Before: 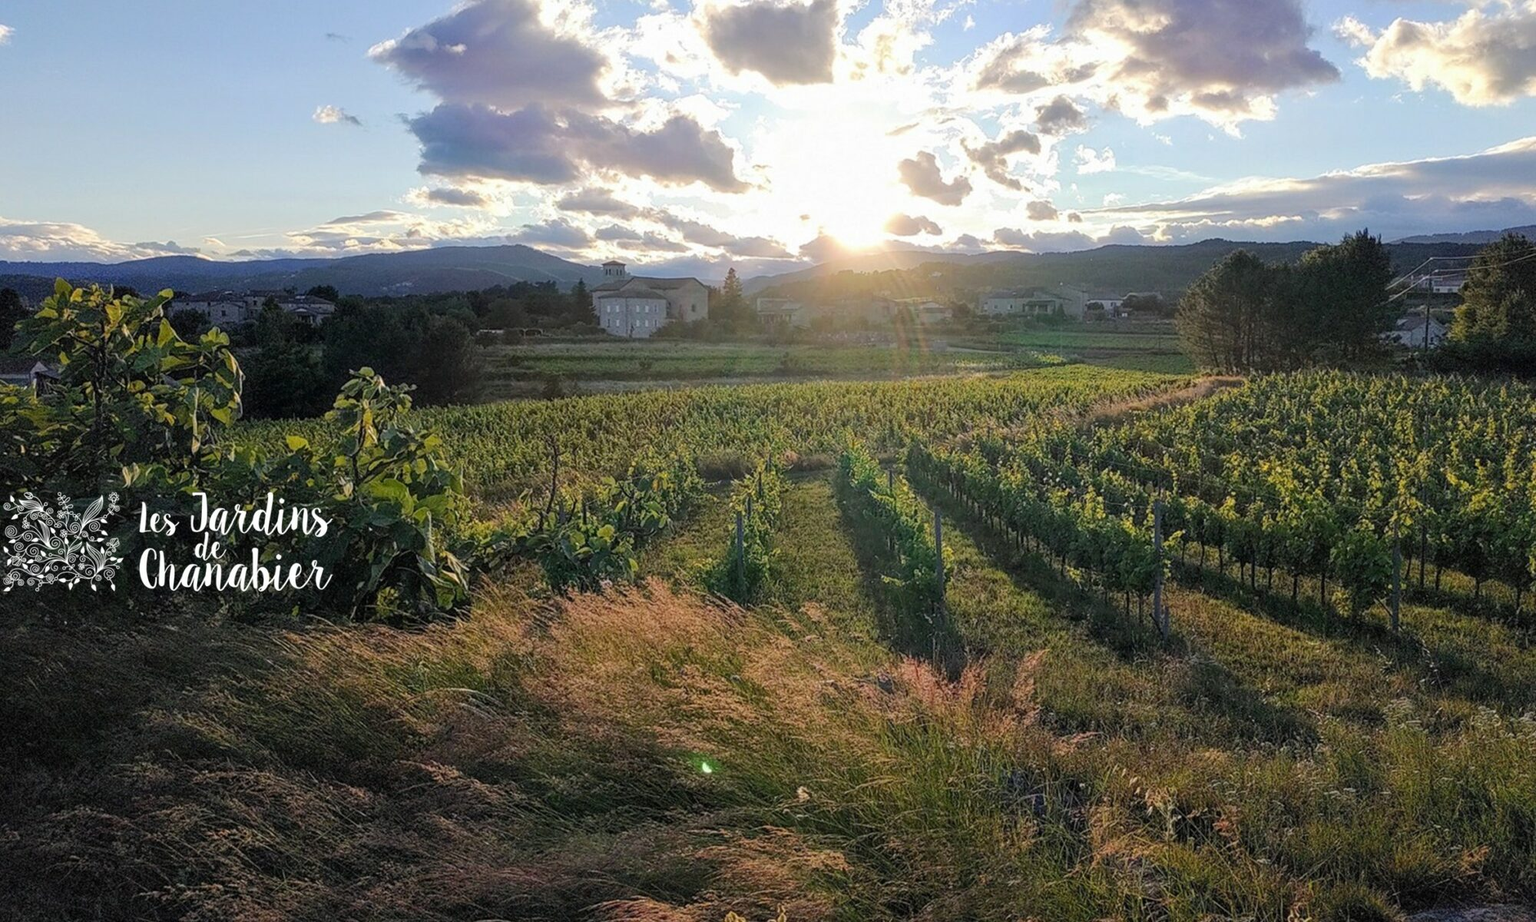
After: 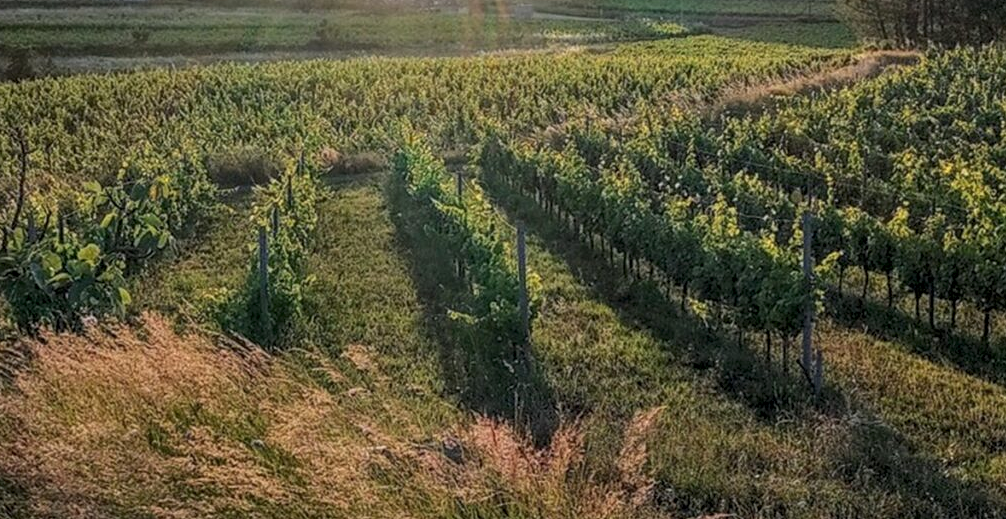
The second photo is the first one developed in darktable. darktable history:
local contrast: detail 130%
crop: left 35.03%, top 36.625%, right 14.663%, bottom 20.057%
